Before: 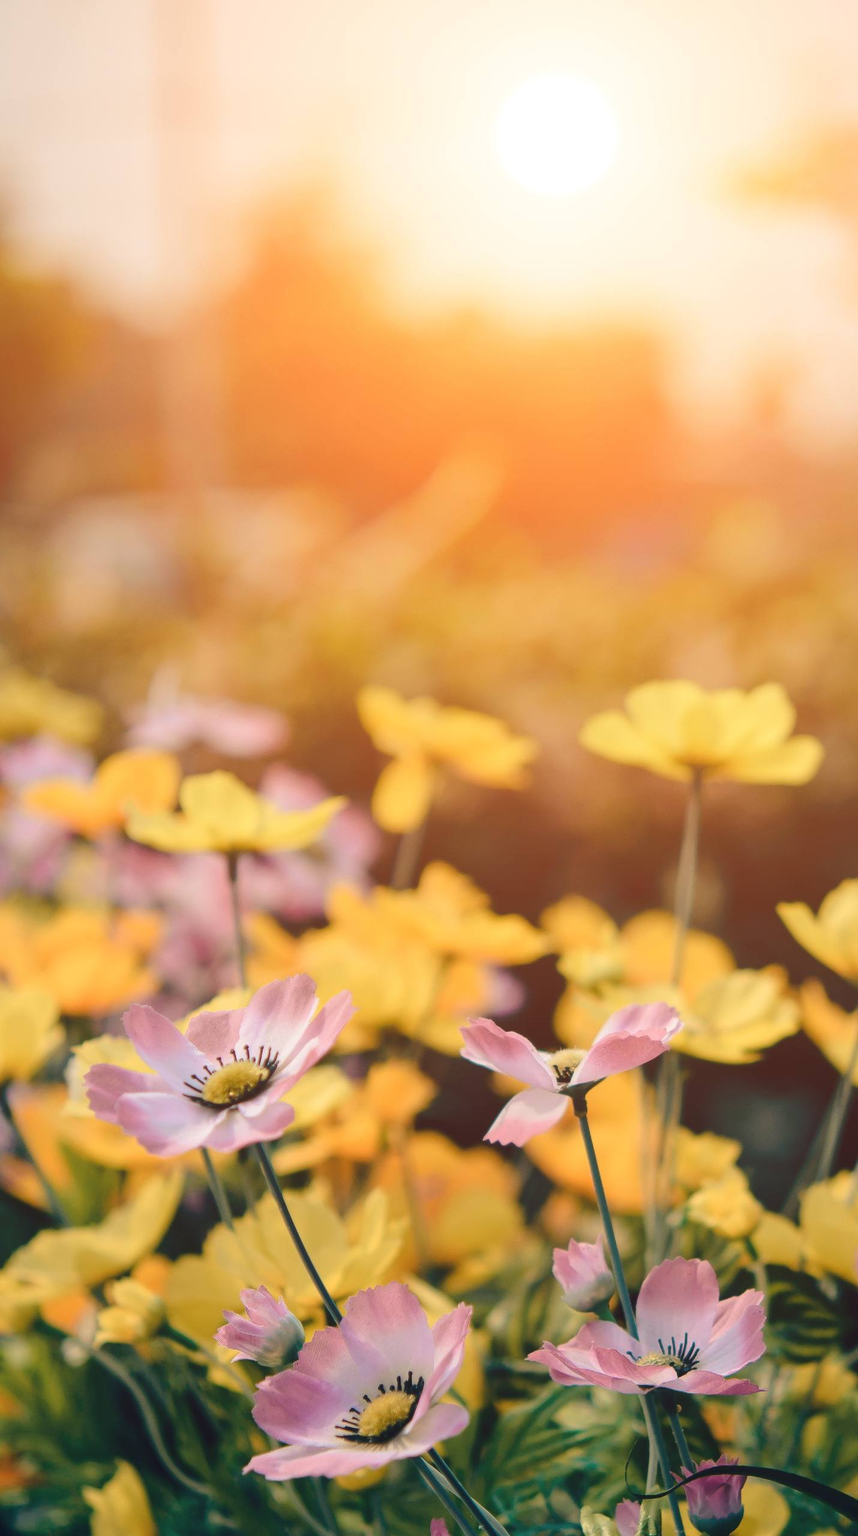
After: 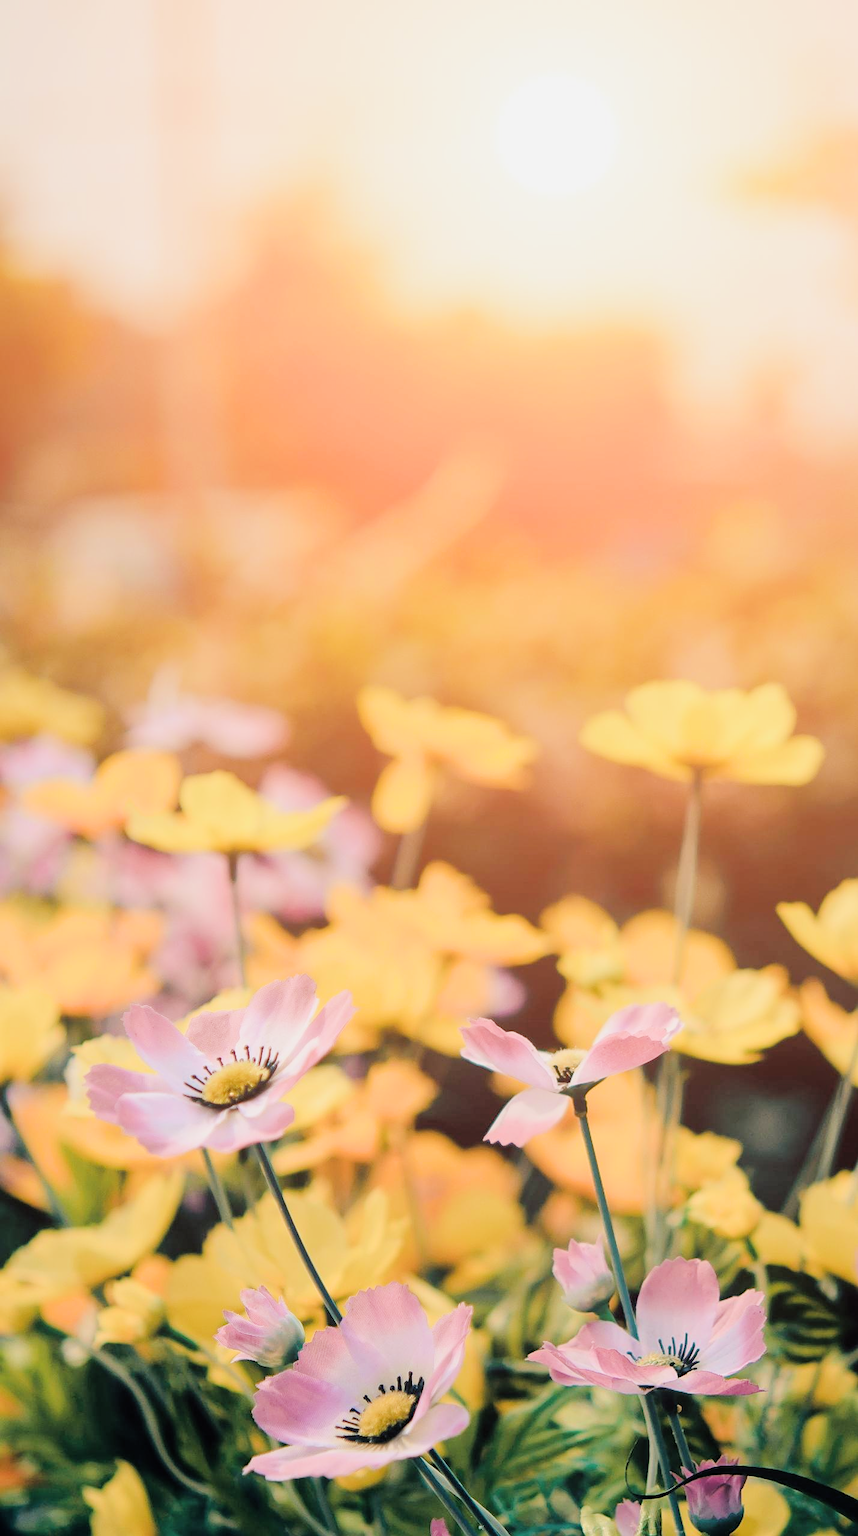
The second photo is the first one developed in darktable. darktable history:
filmic rgb: black relative exposure -7.65 EV, white relative exposure 4.56 EV, hardness 3.61
tone equalizer: -8 EV -1.05 EV, -7 EV -1 EV, -6 EV -0.878 EV, -5 EV -0.559 EV, -3 EV 0.562 EV, -2 EV 0.894 EV, -1 EV 0.991 EV, +0 EV 1.05 EV
sharpen: amount 0.206
